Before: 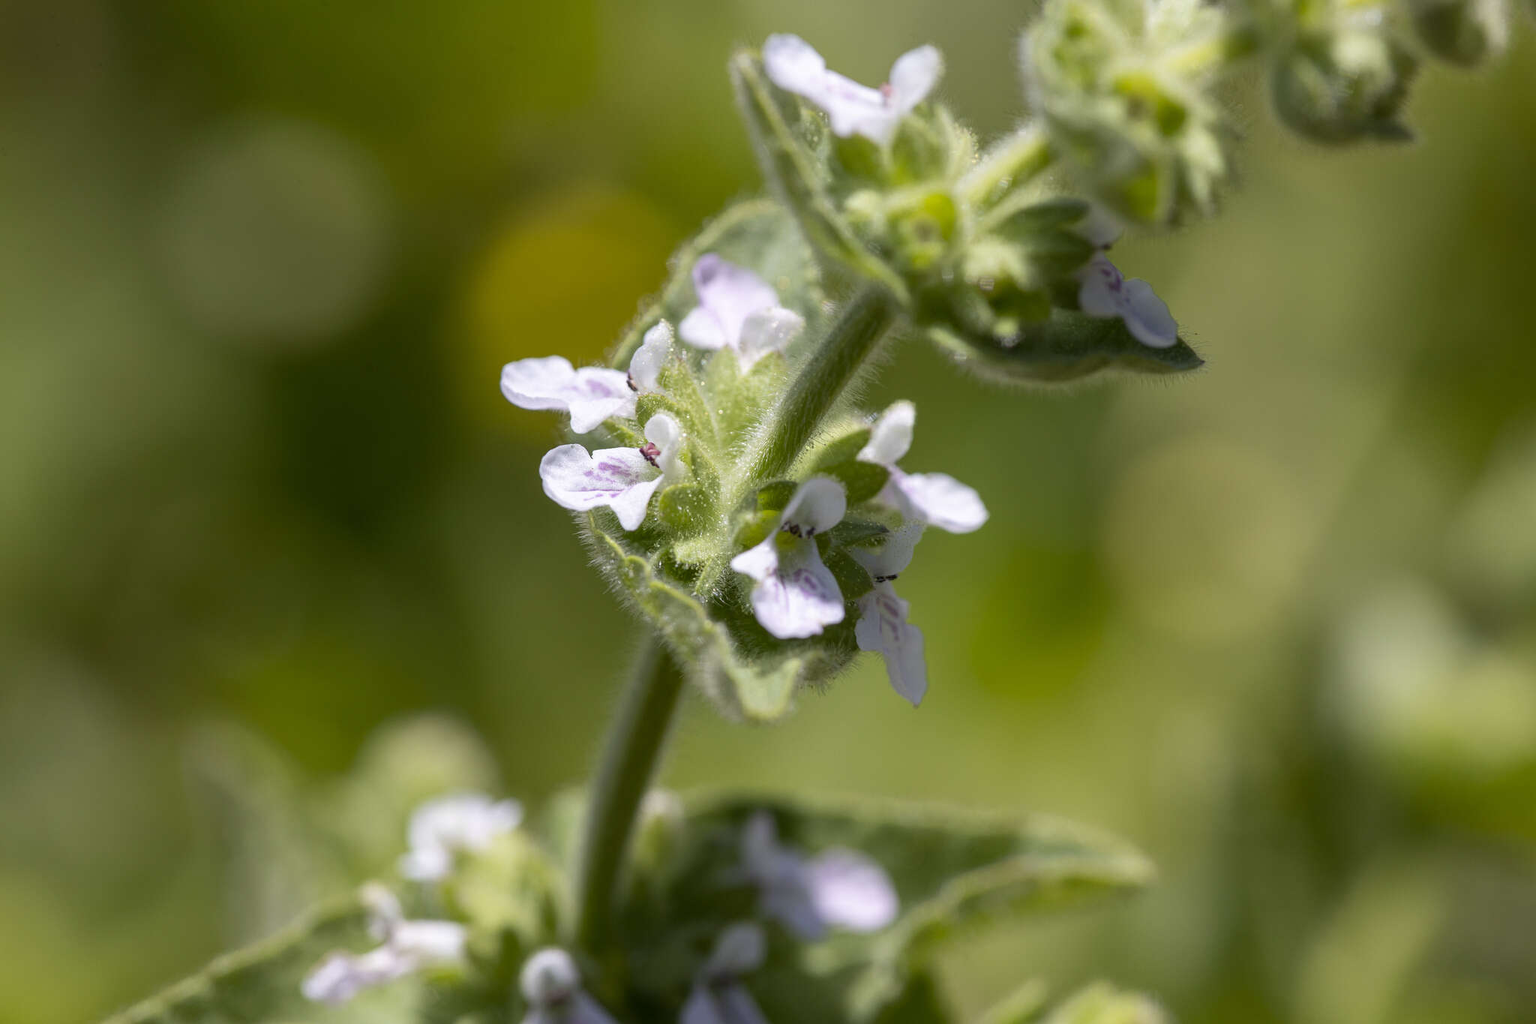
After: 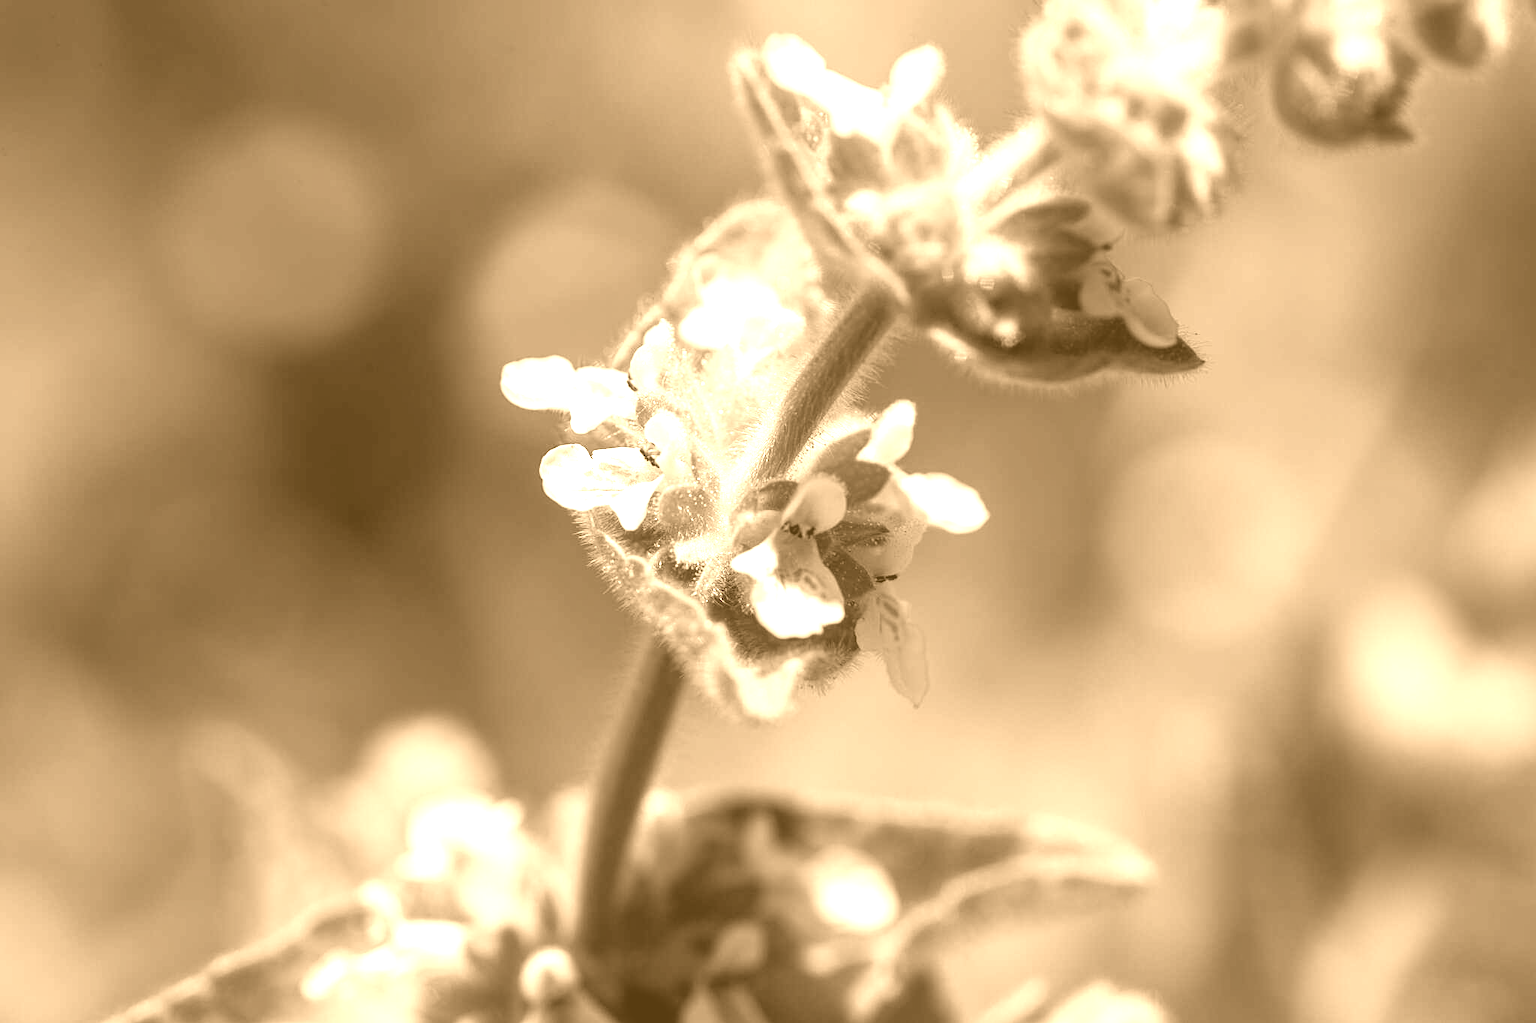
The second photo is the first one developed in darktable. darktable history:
colorize: hue 28.8°, source mix 100%
color balance rgb: shadows lift › chroma 2%, shadows lift › hue 217.2°, power › chroma 0.25%, power › hue 60°, highlights gain › chroma 1.5%, highlights gain › hue 309.6°, global offset › luminance -0.5%, perceptual saturation grading › global saturation 15%, global vibrance 20%
tone equalizer: -8 EV -0.417 EV, -7 EV -0.389 EV, -6 EV -0.333 EV, -5 EV -0.222 EV, -3 EV 0.222 EV, -2 EV 0.333 EV, -1 EV 0.389 EV, +0 EV 0.417 EV, edges refinement/feathering 500, mask exposure compensation -1.57 EV, preserve details no
sharpen: amount 0.2
